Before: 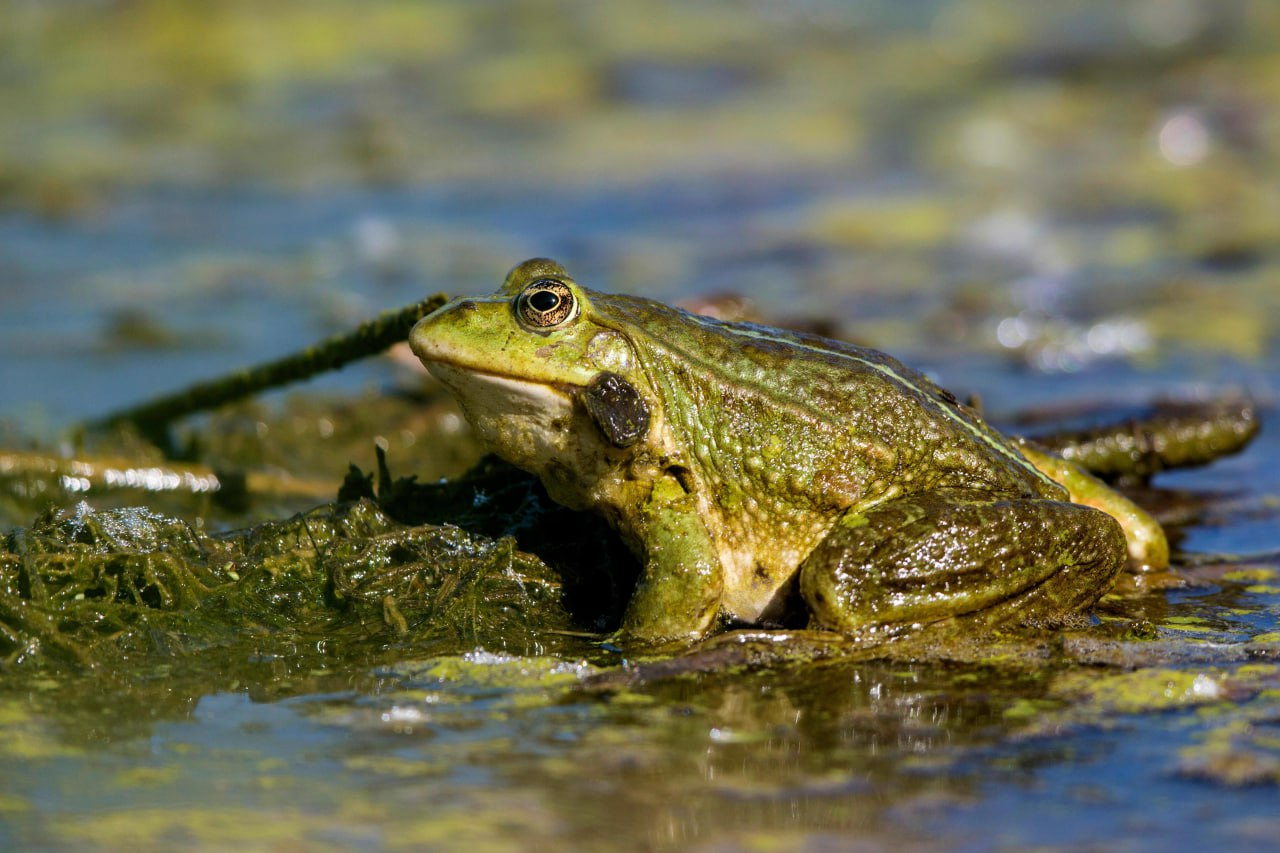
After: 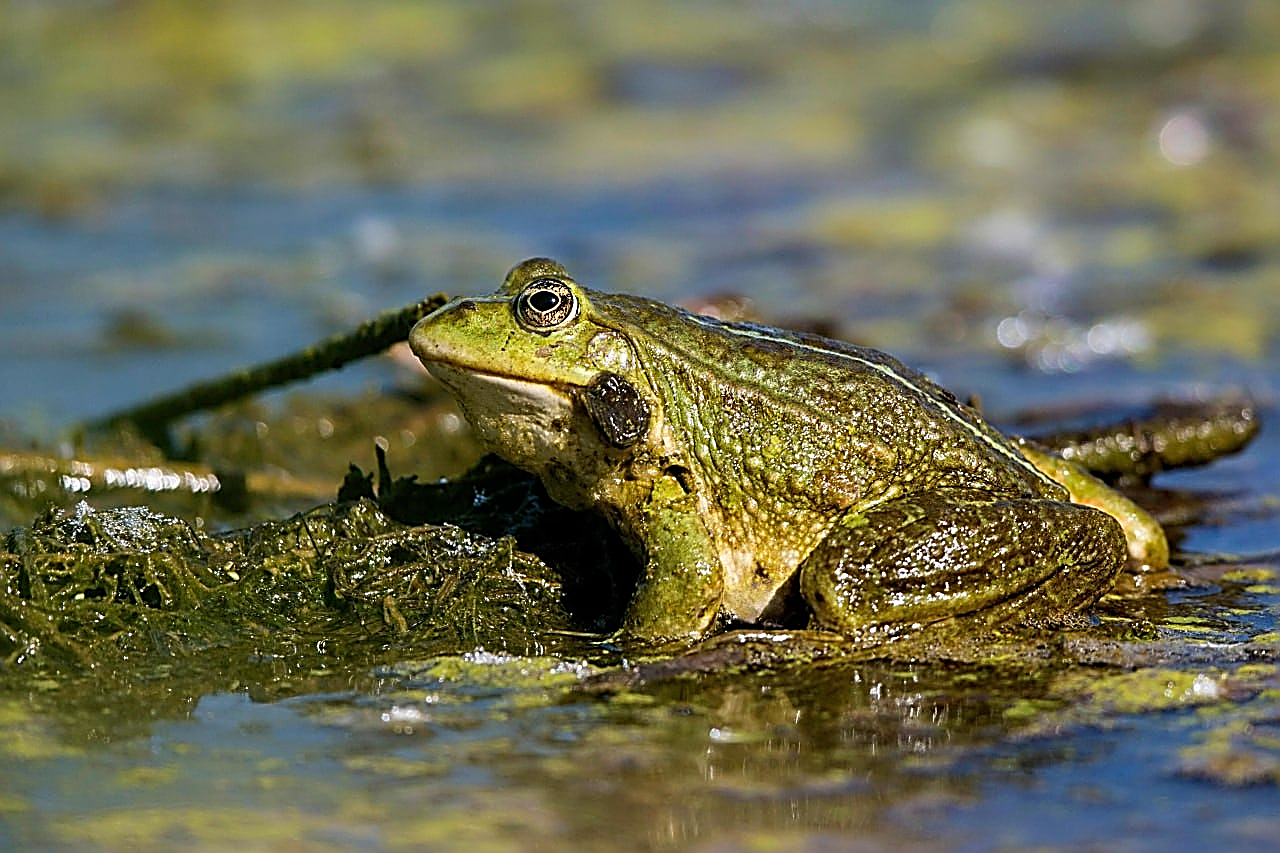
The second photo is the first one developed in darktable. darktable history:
sharpen: amount 1.874
